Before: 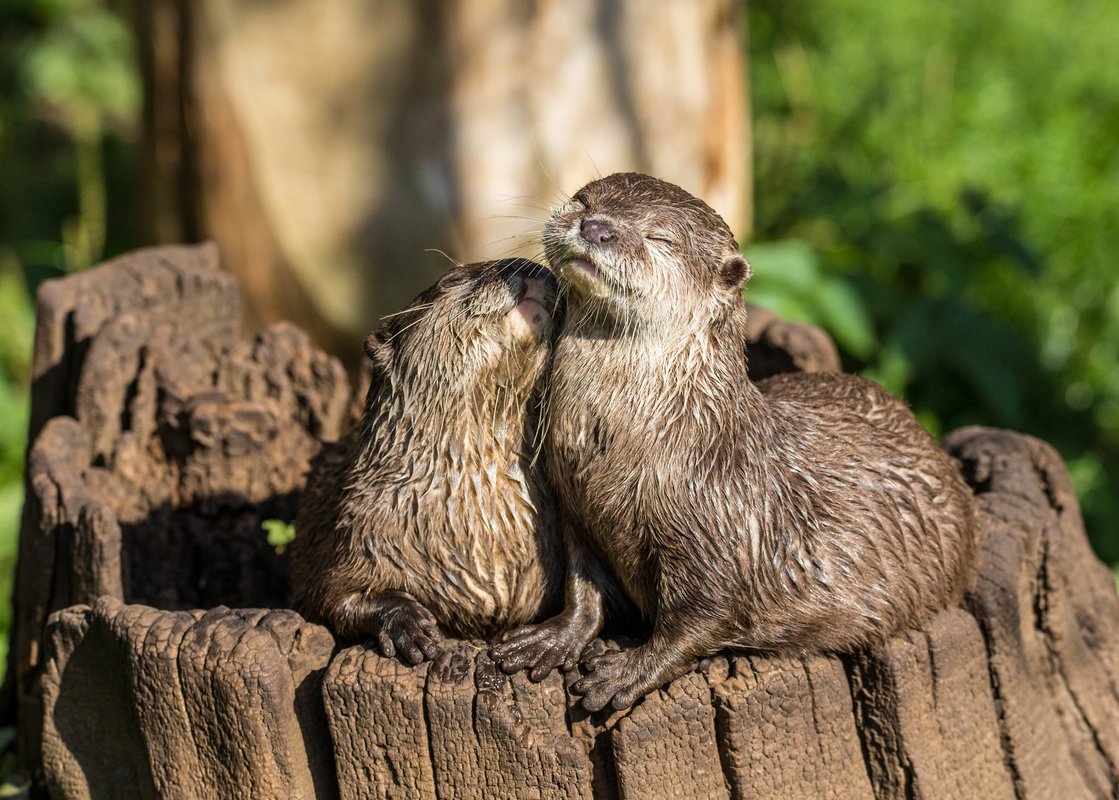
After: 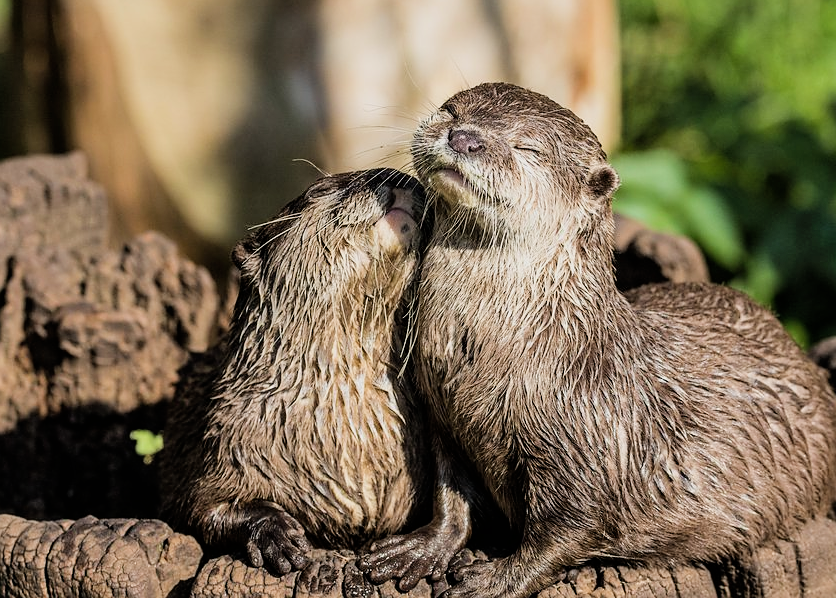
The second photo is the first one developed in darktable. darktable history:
filmic rgb: black relative exposure -7.65 EV, white relative exposure 4.56 EV, hardness 3.61, contrast 1.05
crop and rotate: left 11.831%, top 11.346%, right 13.429%, bottom 13.899%
sharpen: radius 0.969, amount 0.604
shadows and highlights: radius 44.78, white point adjustment 6.64, compress 79.65%, highlights color adjustment 78.42%, soften with gaussian
